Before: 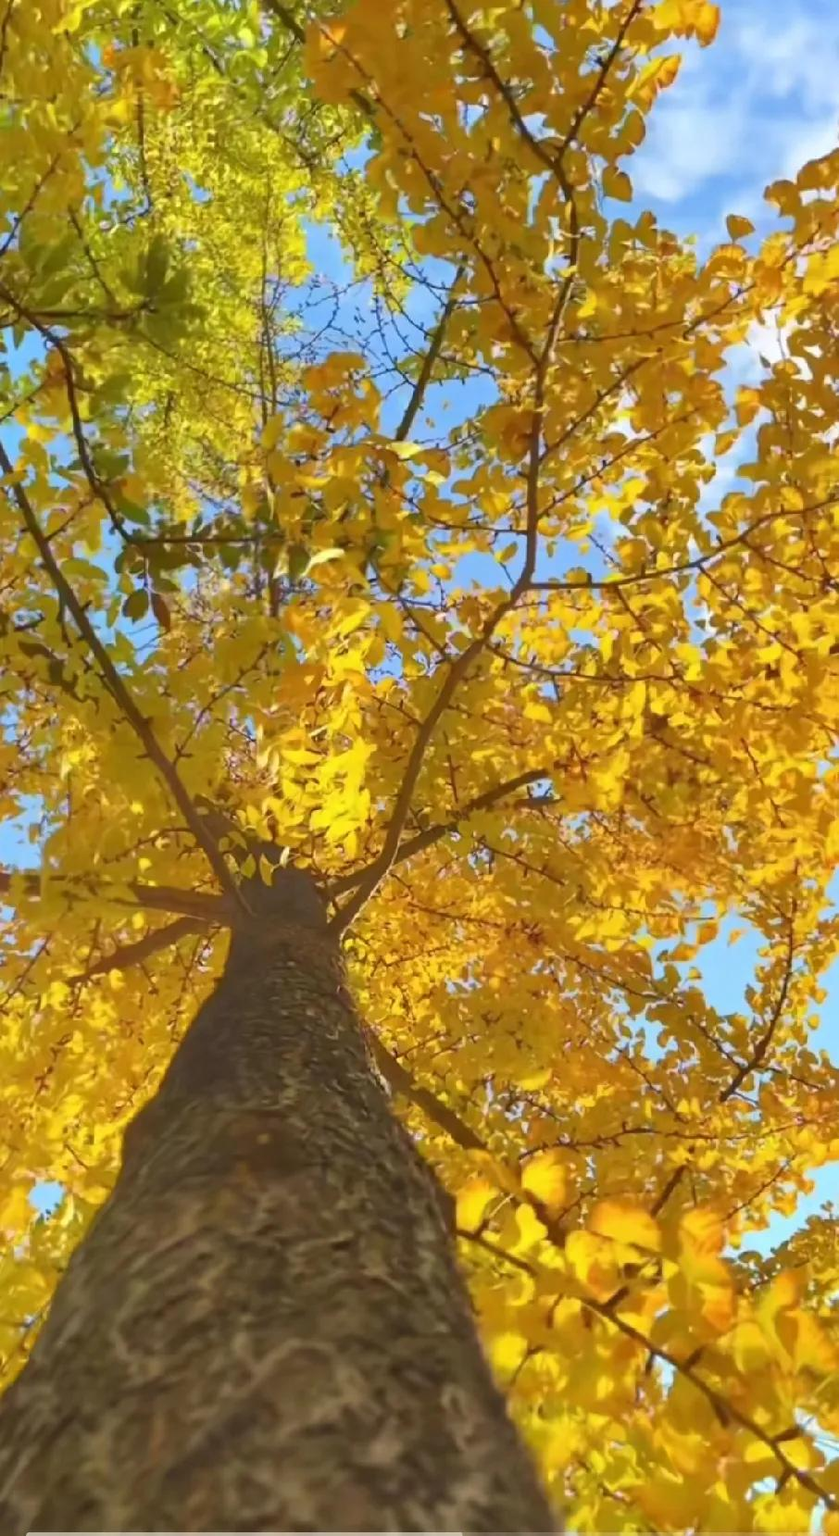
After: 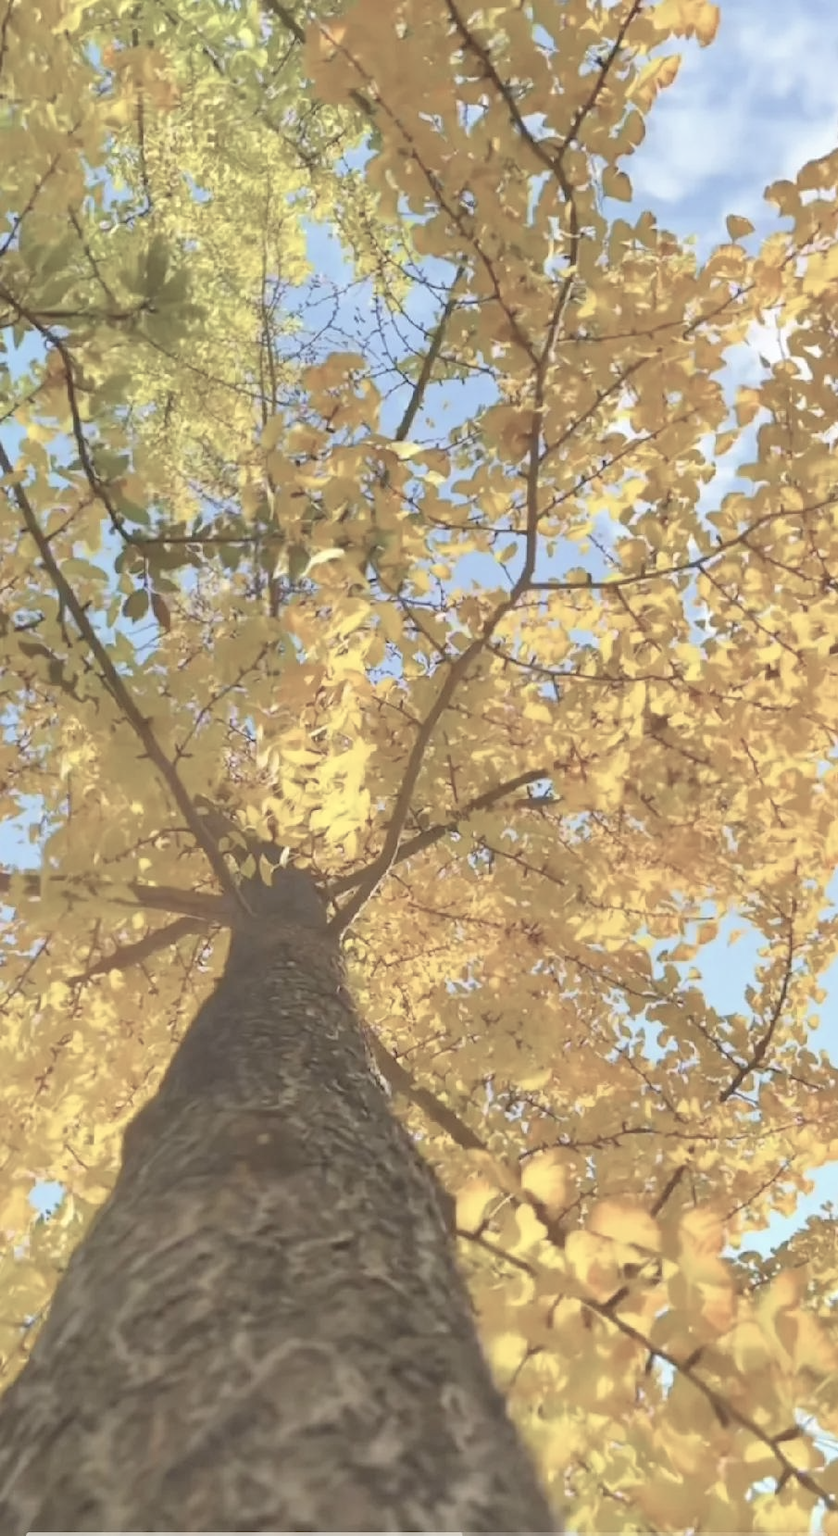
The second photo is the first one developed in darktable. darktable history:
tone equalizer: on, module defaults
contrast brightness saturation: brightness 0.183, saturation -0.489
